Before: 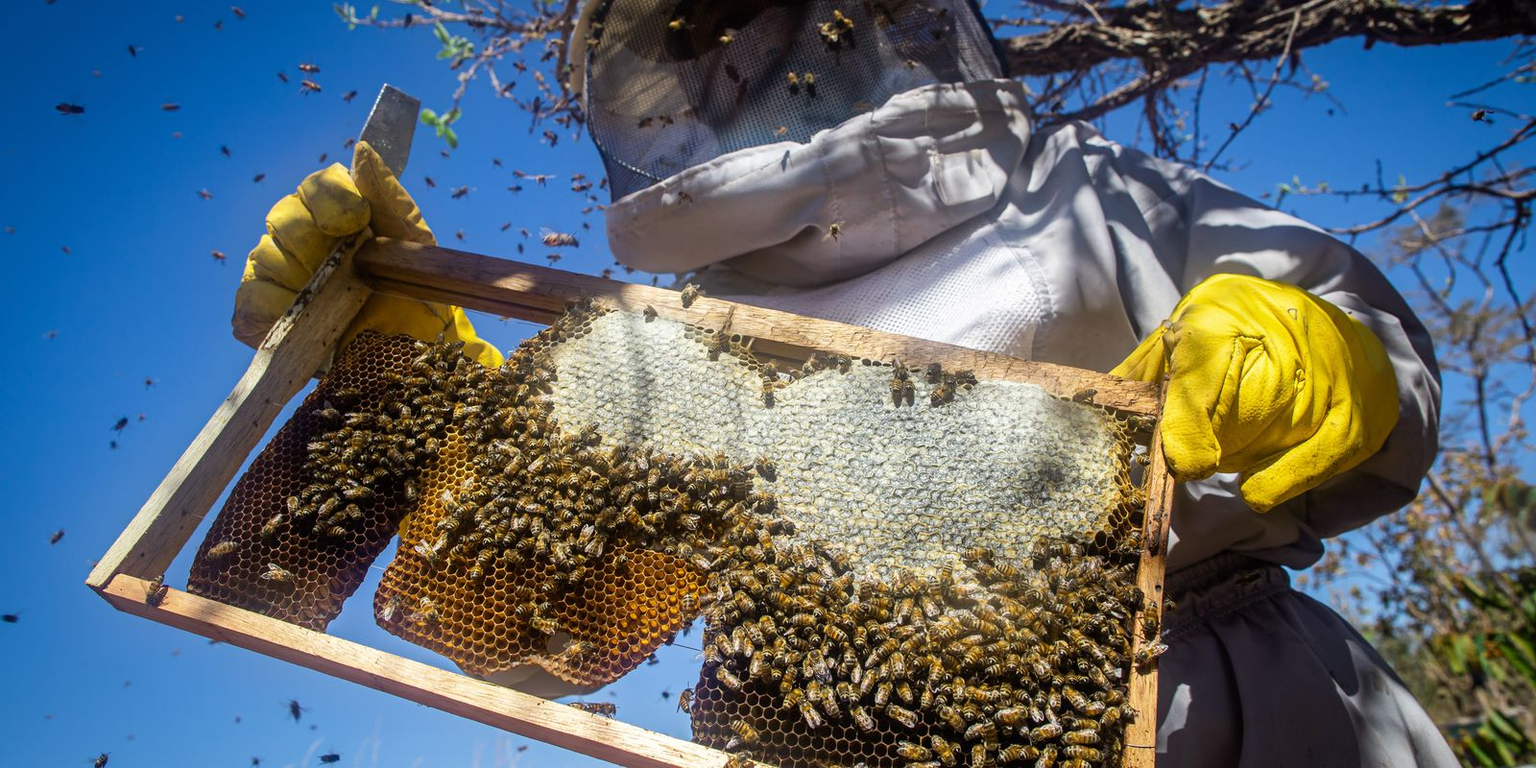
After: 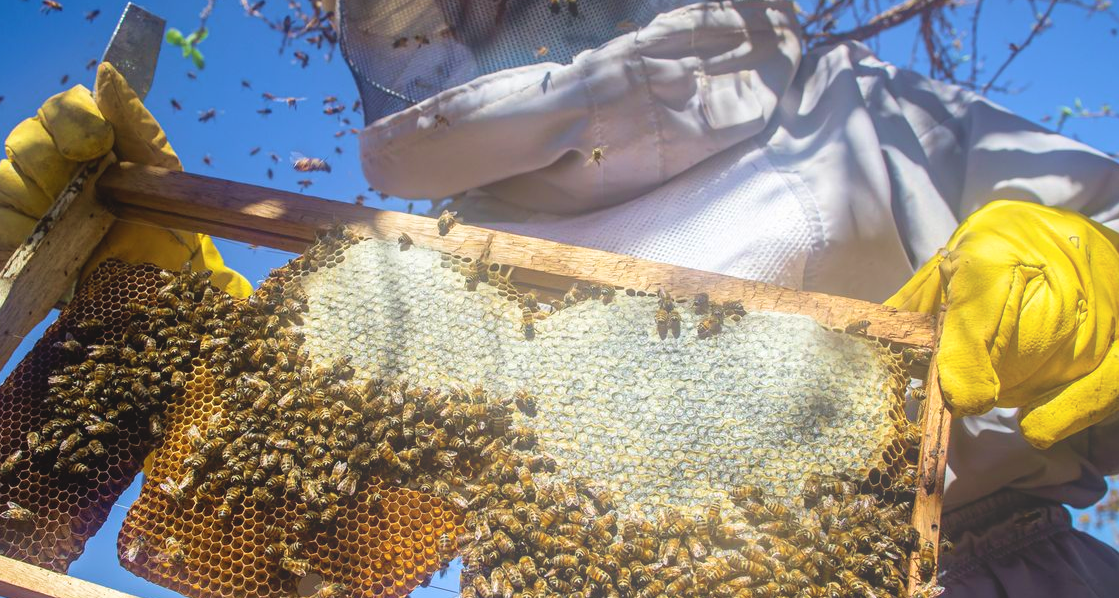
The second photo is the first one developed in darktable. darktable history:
bloom: size 40%
crop and rotate: left 17.046%, top 10.659%, right 12.989%, bottom 14.553%
velvia: on, module defaults
